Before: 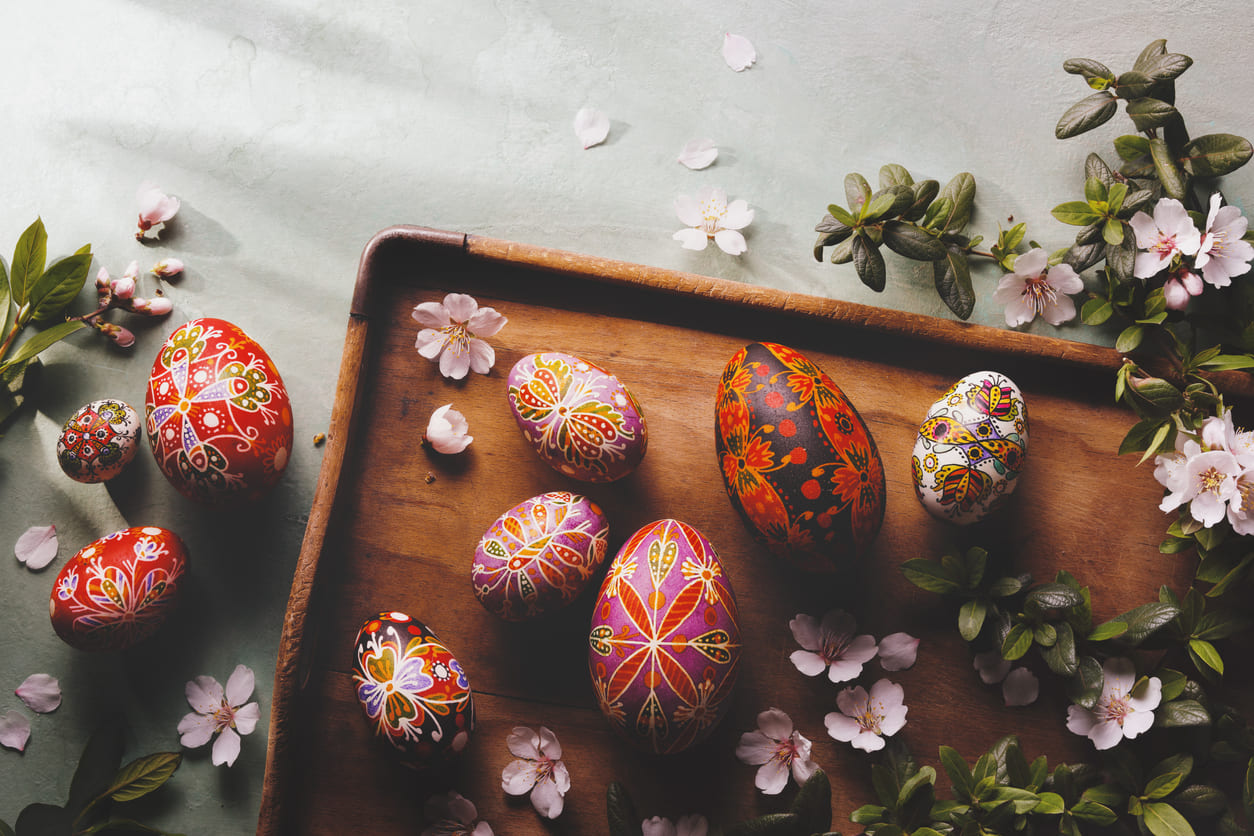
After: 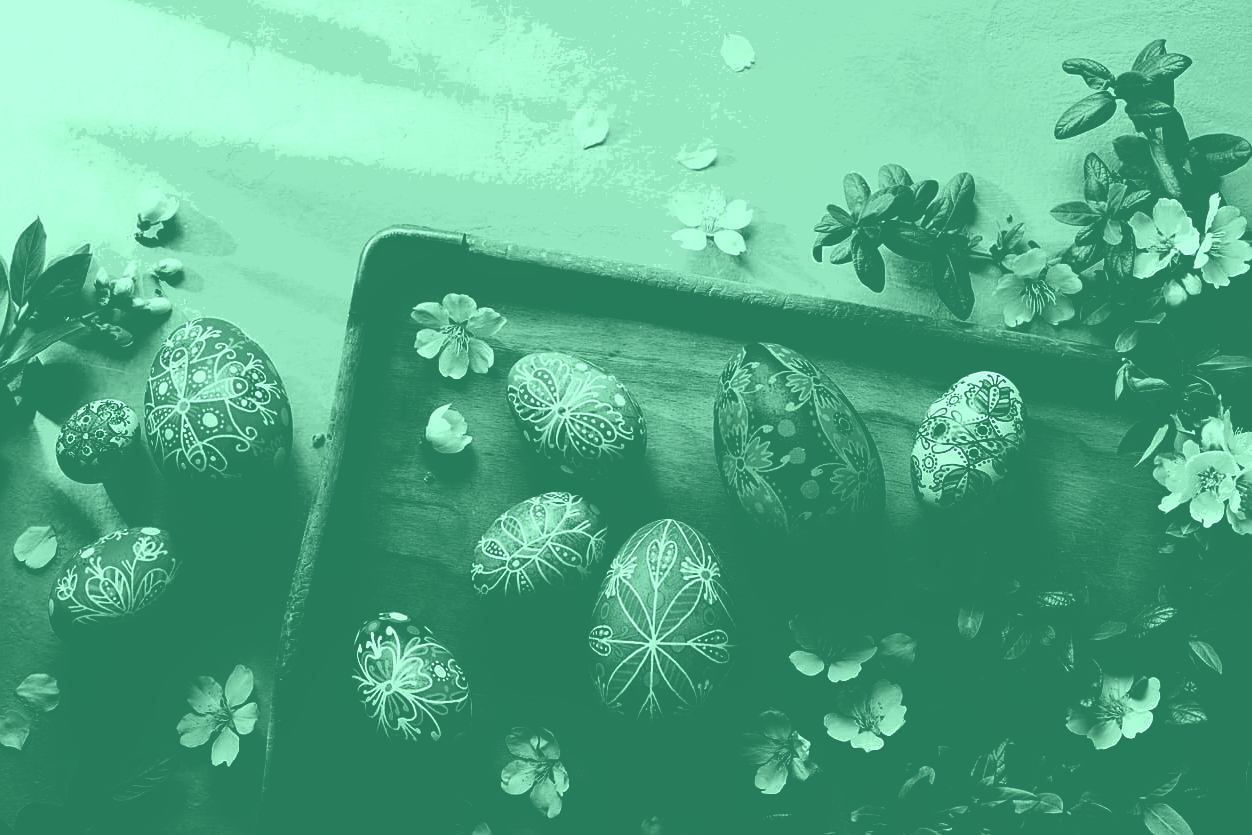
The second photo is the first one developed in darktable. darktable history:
colorize: hue 147.6°, saturation 65%, lightness 21.64%
exposure: exposure 0.127 EV, compensate highlight preservation false
sharpen: on, module defaults
base curve: curves: ch0 [(0, 0.036) (0.083, 0.04) (0.804, 1)], preserve colors none
crop and rotate: left 0.126%
local contrast: highlights 100%, shadows 100%, detail 120%, midtone range 0.2
color balance rgb: shadows lift › luminance -20%, power › hue 72.24°, highlights gain › luminance 15%, global offset › hue 171.6°, perceptual saturation grading › global saturation 14.09%, perceptual saturation grading › highlights -25%, perceptual saturation grading › shadows 25%, global vibrance 25%, contrast 10%
